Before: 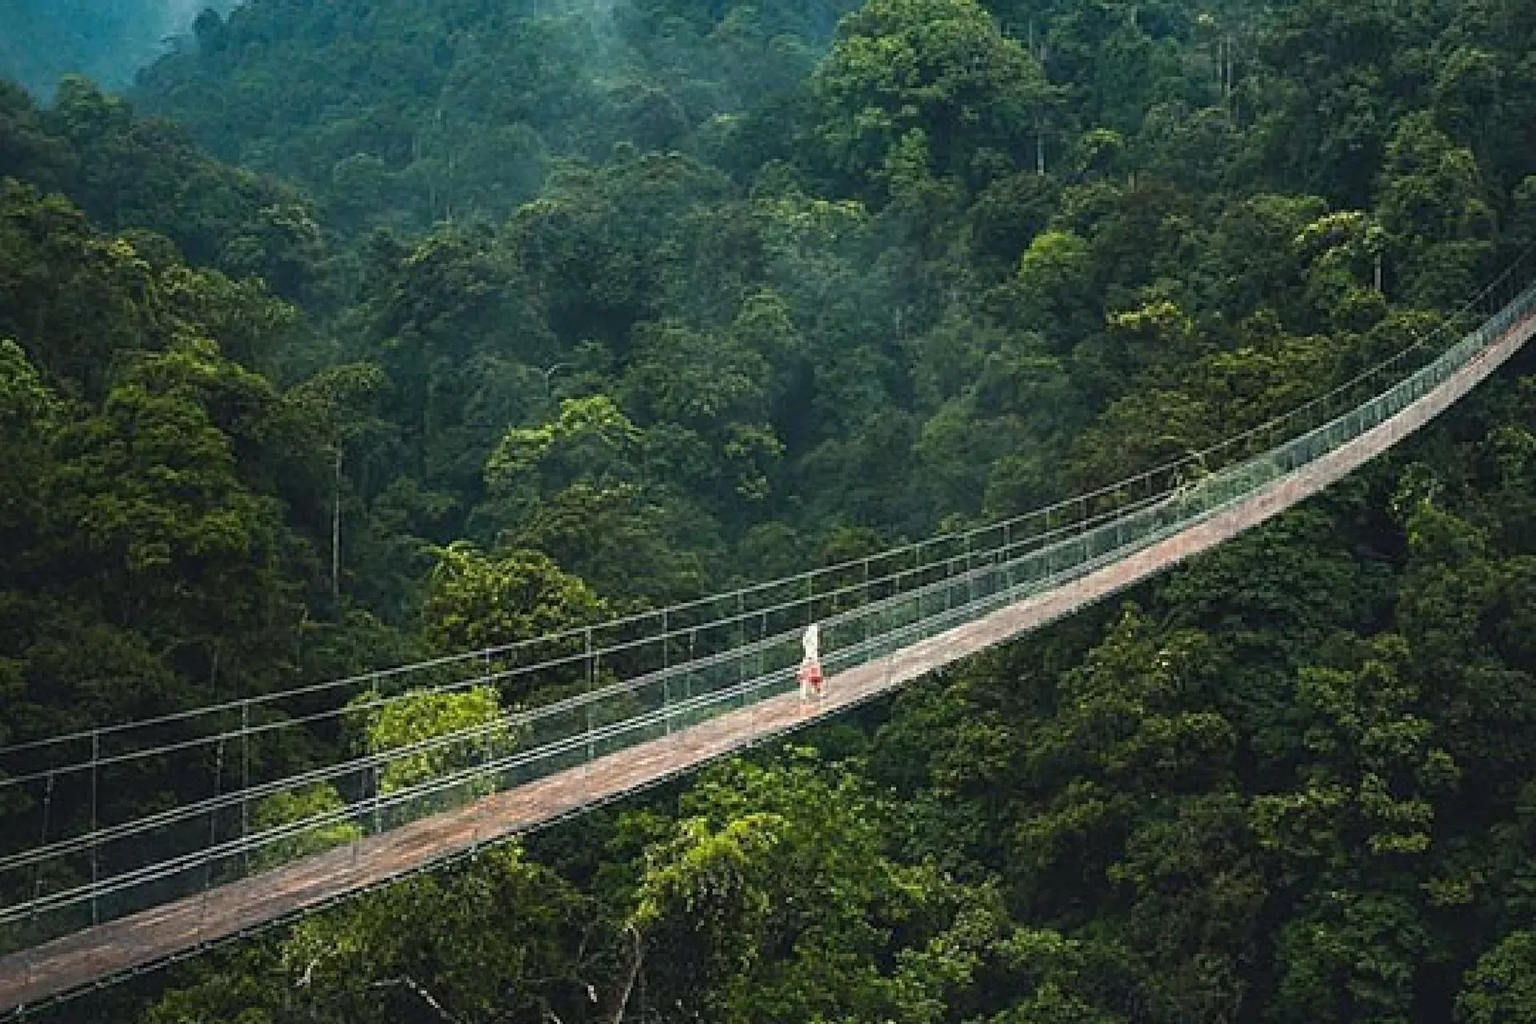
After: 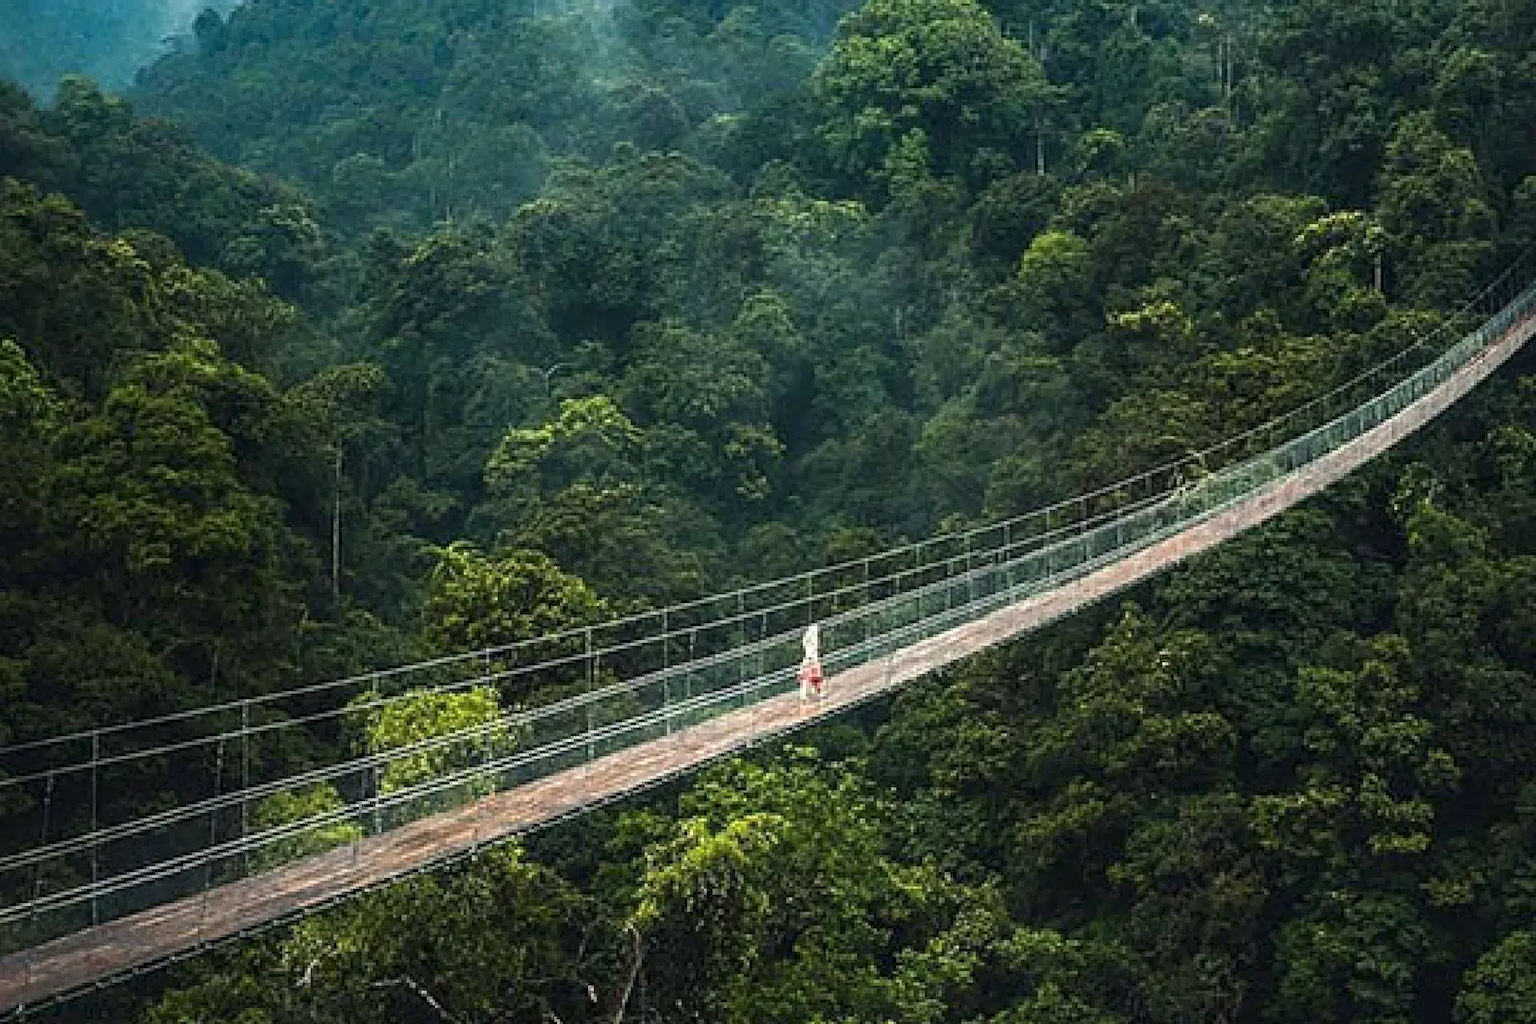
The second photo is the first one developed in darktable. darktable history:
local contrast: detail 130%
shadows and highlights: shadows -23.13, highlights 45.64, soften with gaussian
